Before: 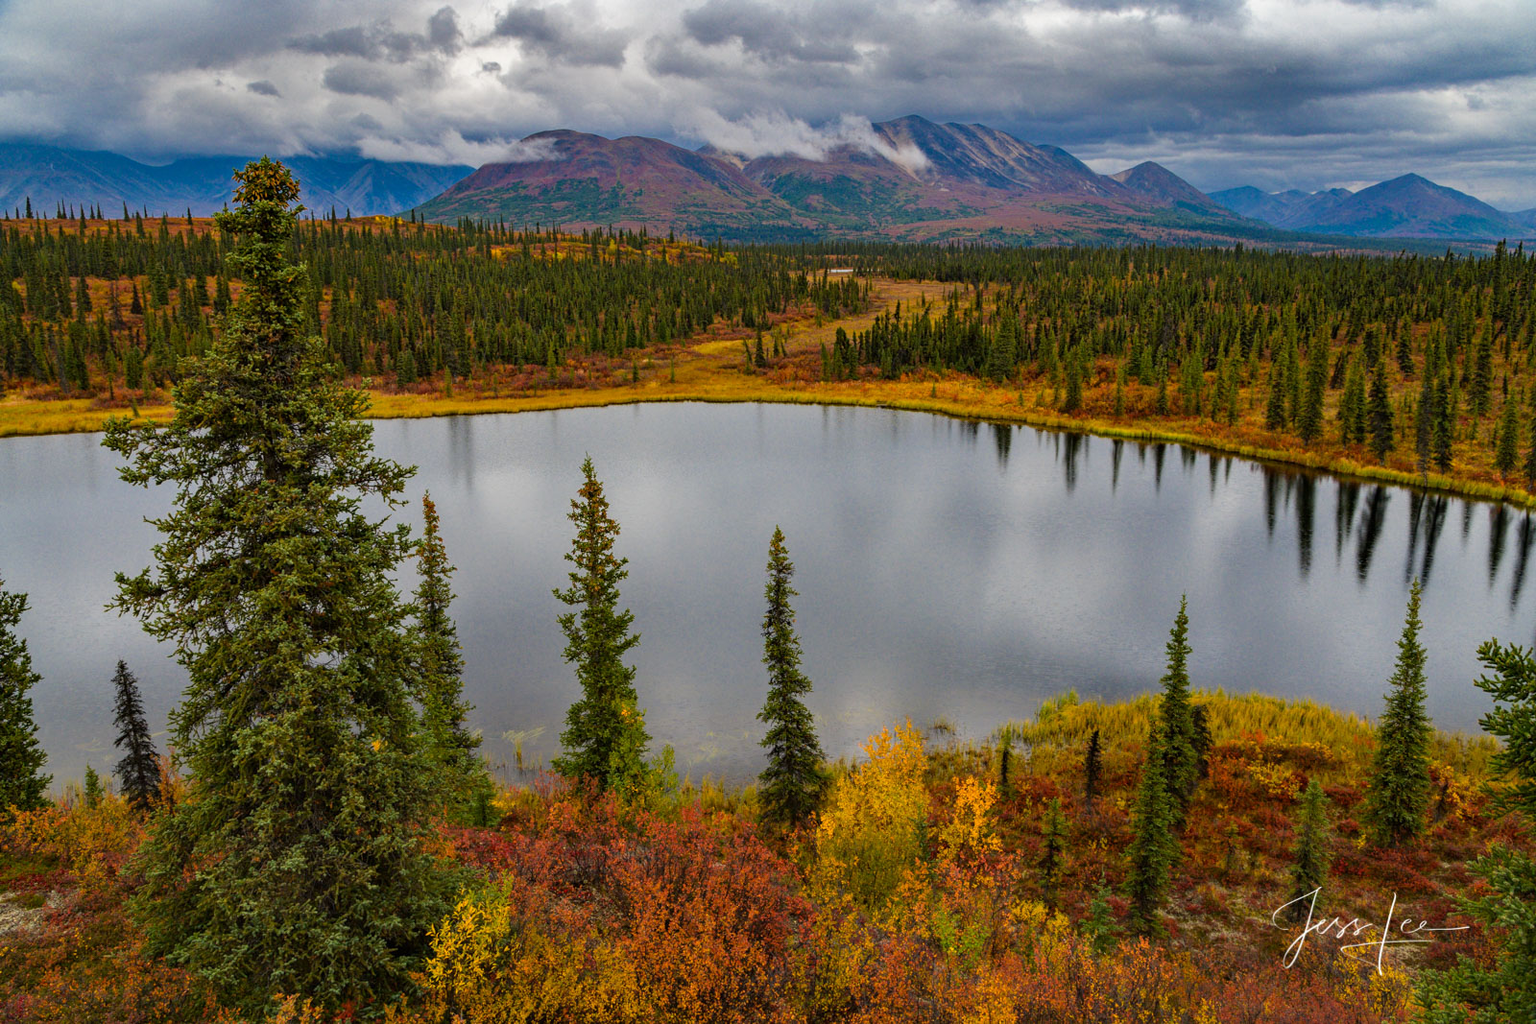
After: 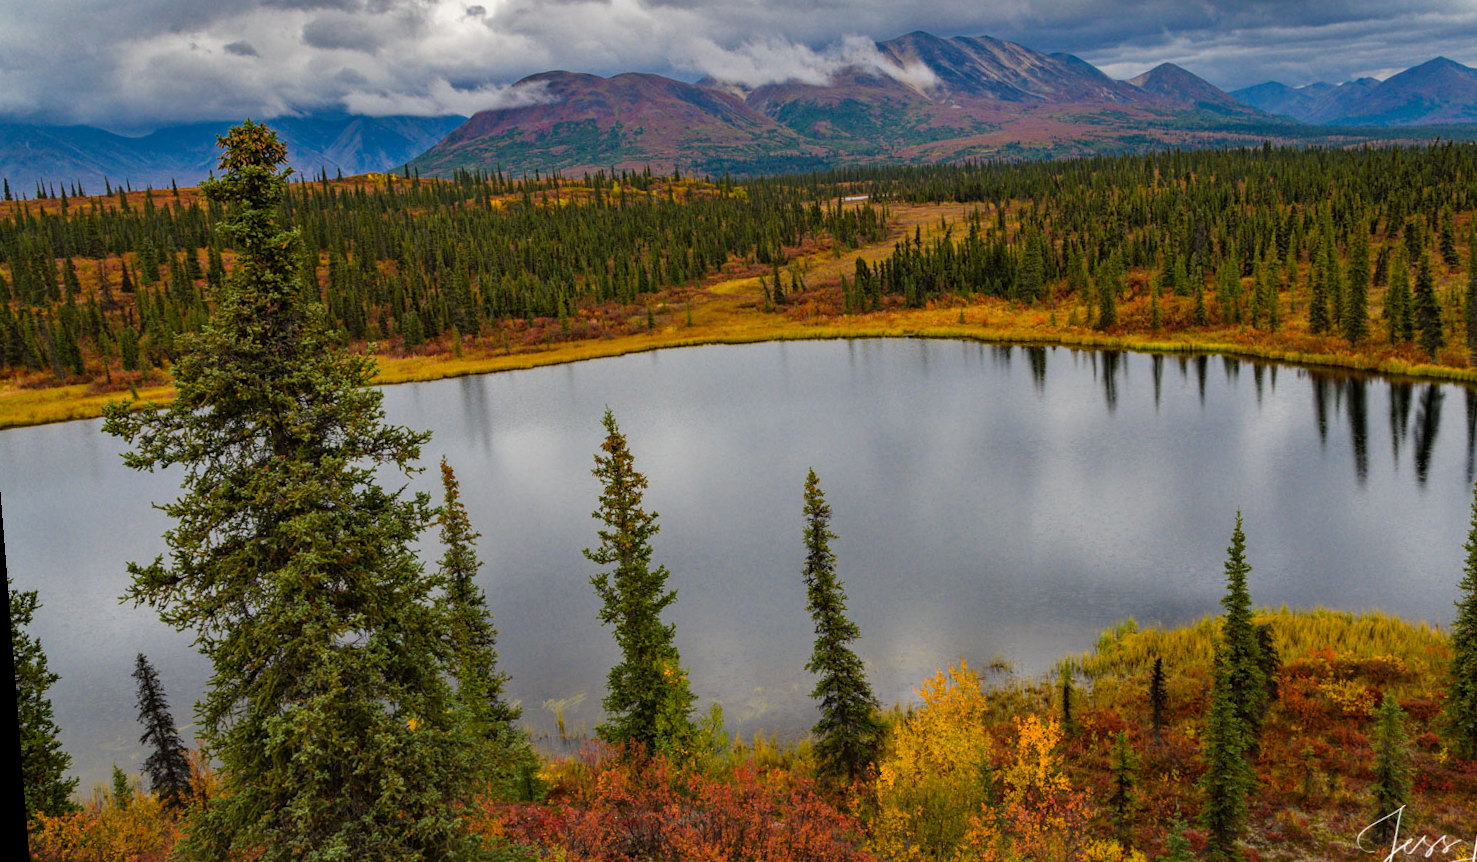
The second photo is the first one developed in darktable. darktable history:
crop and rotate: left 2.425%, top 11.305%, right 9.6%, bottom 15.08%
rotate and perspective: rotation -4.2°, shear 0.006, automatic cropping off
